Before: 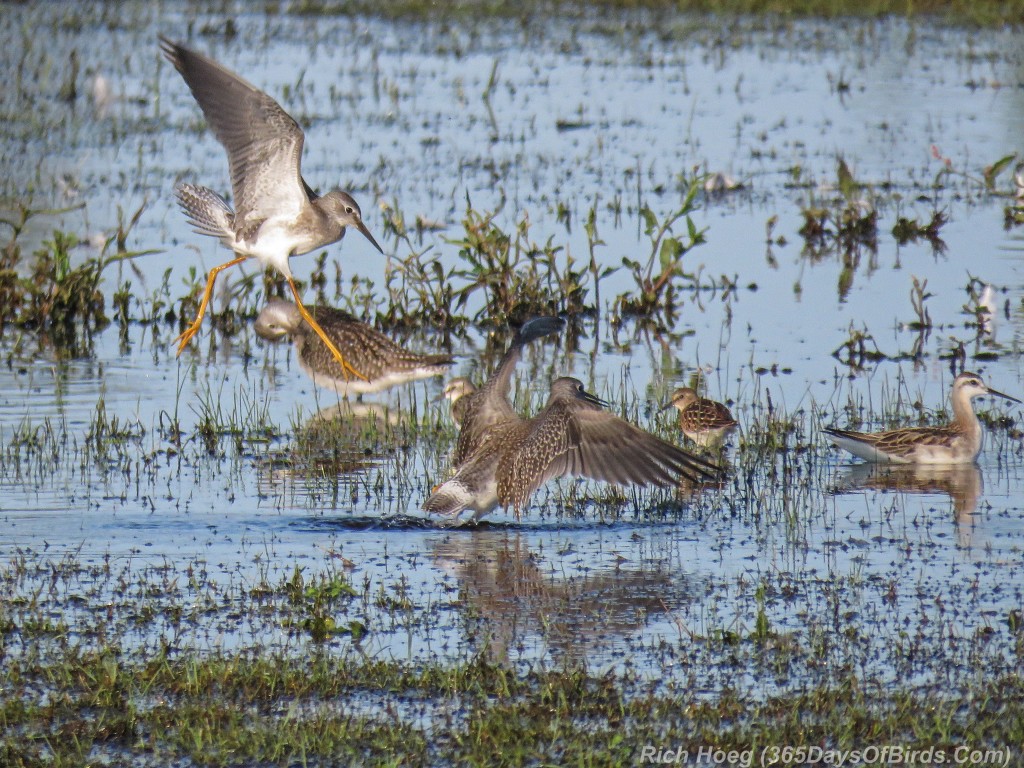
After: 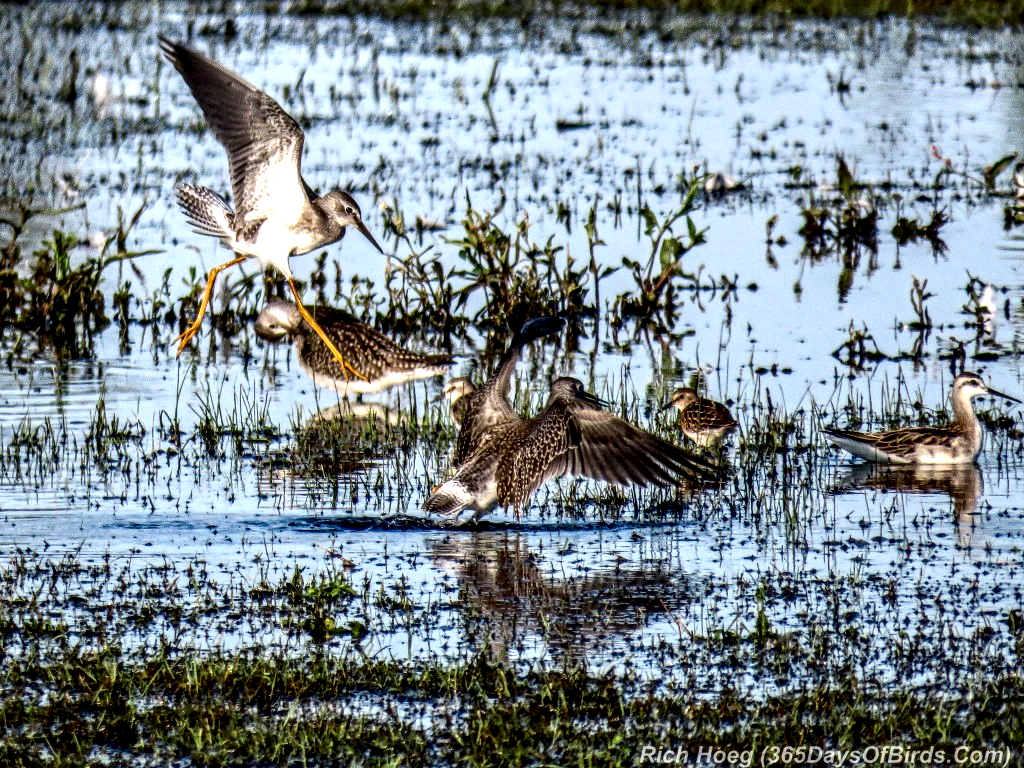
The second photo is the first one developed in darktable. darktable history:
exposure: exposure 0.376 EV, compensate highlight preservation false
contrast brightness saturation: contrast 0.24, brightness -0.24, saturation 0.14
local contrast: highlights 19%, detail 186%
